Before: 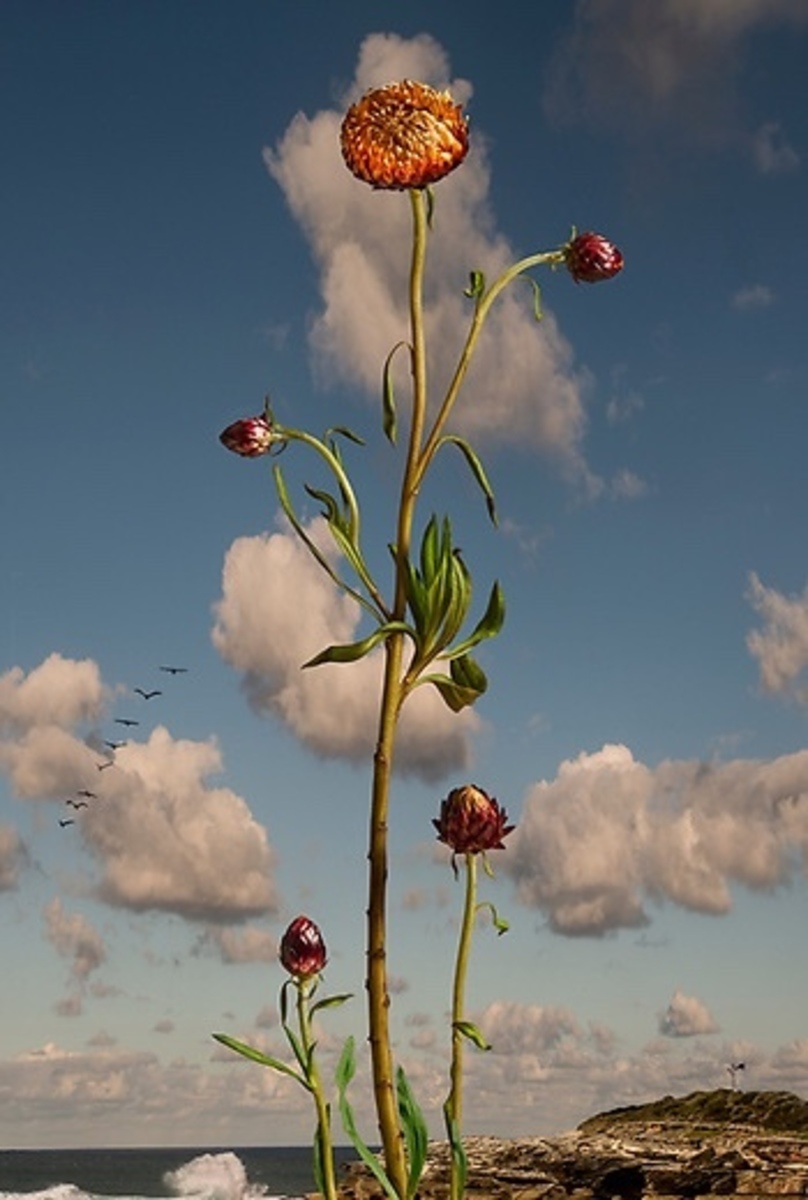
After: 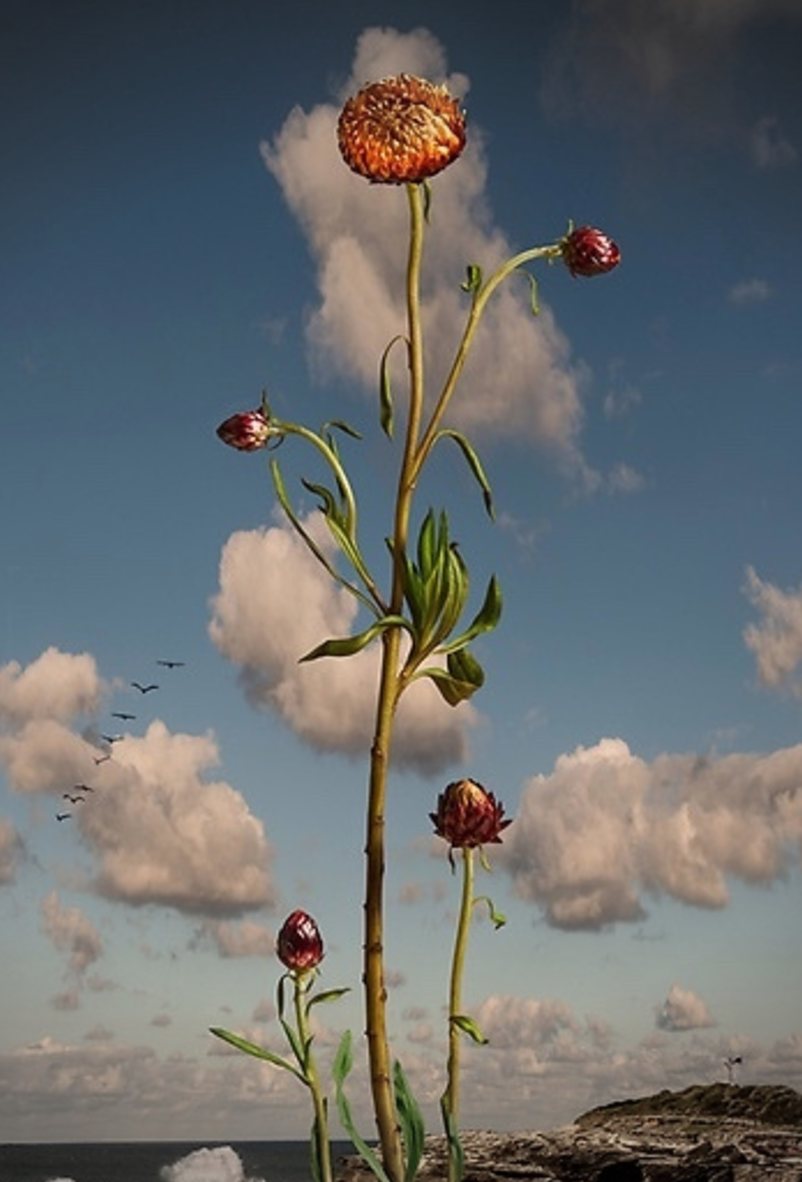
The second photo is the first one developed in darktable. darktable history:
contrast brightness saturation: saturation -0.037
crop: left 0.478%, top 0.506%, right 0.189%, bottom 0.916%
vignetting: fall-off start 88.3%, fall-off radius 43.58%, width/height ratio 1.157
